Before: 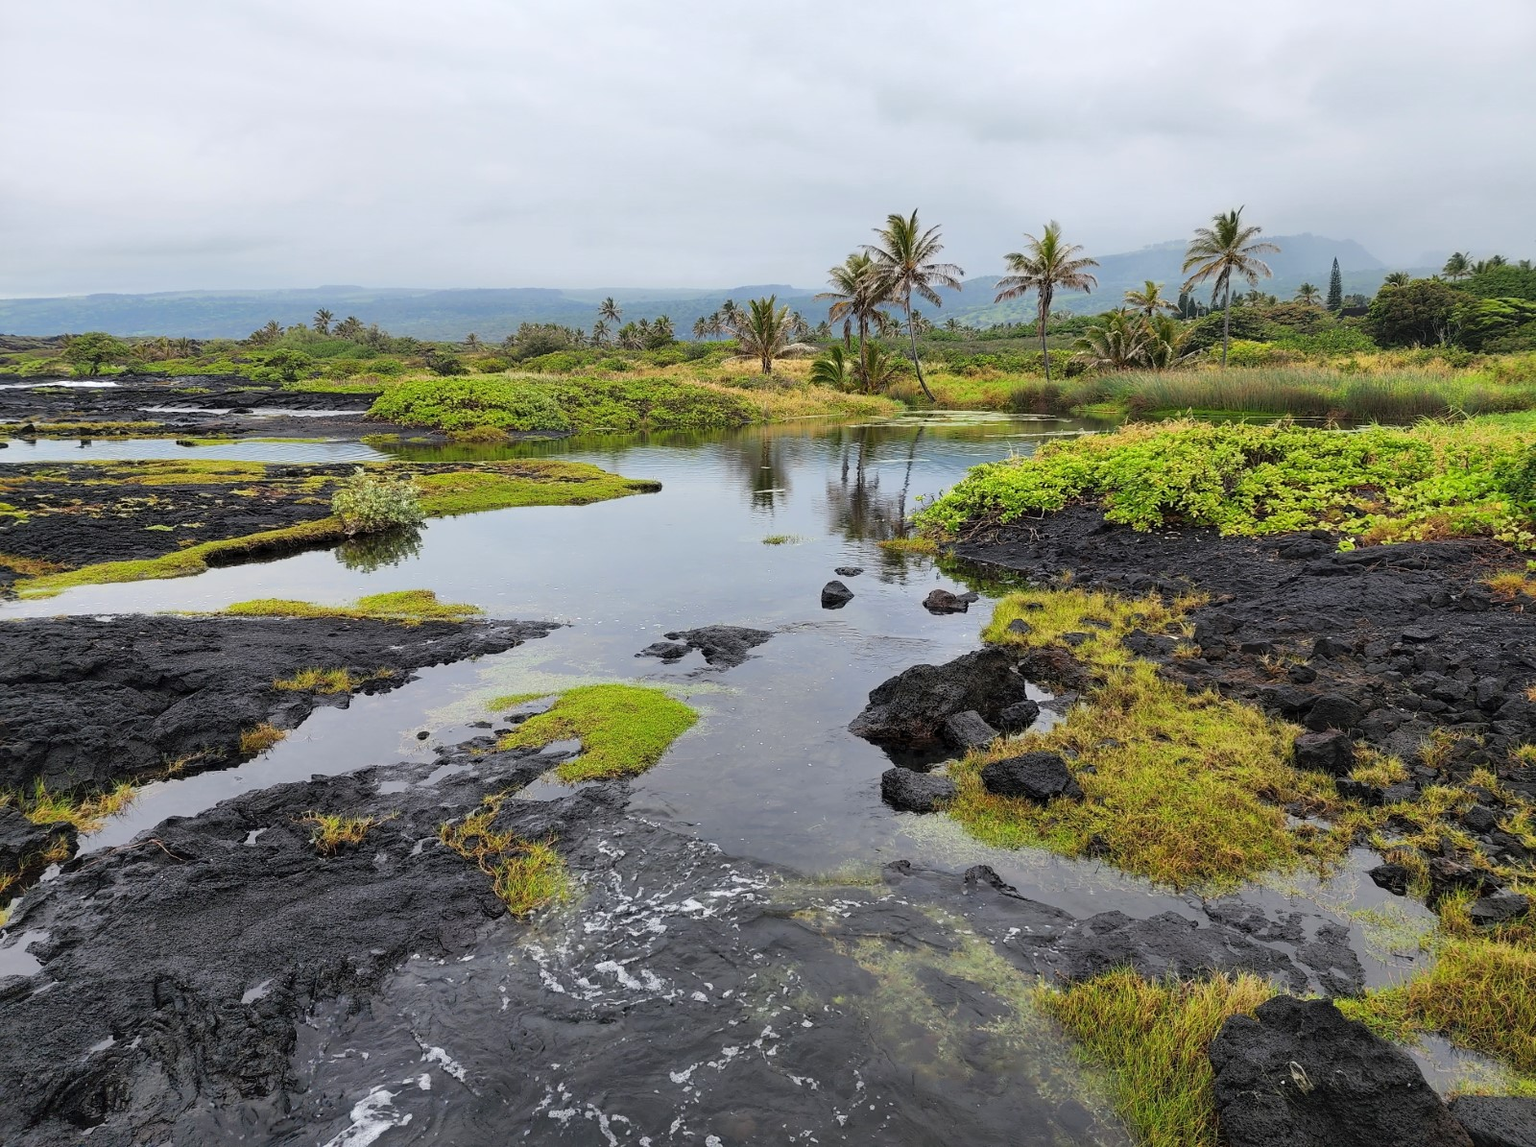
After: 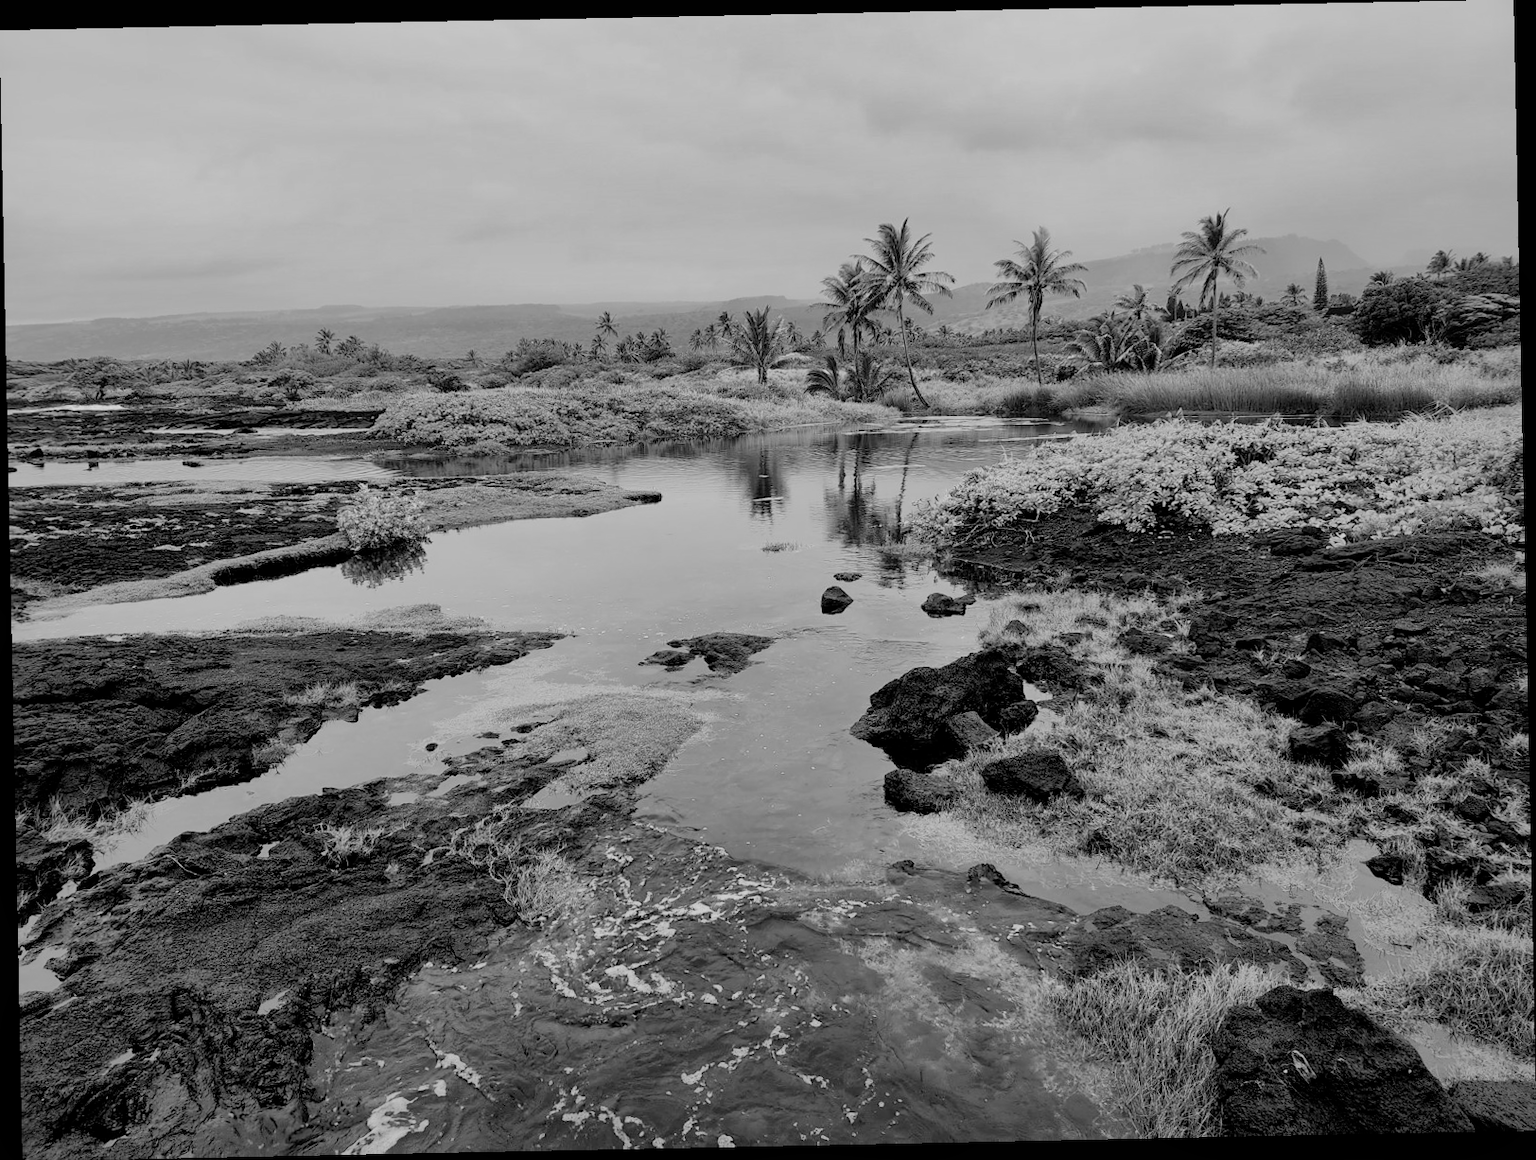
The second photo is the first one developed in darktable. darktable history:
local contrast: mode bilateral grid, contrast 10, coarseness 25, detail 115%, midtone range 0.2
monochrome: a 16.01, b -2.65, highlights 0.52
rotate and perspective: rotation -1.17°, automatic cropping off
shadows and highlights: shadows 40, highlights -60
filmic rgb: black relative exposure -5 EV, white relative exposure 3.5 EV, hardness 3.19, contrast 1.2, highlights saturation mix -50%
